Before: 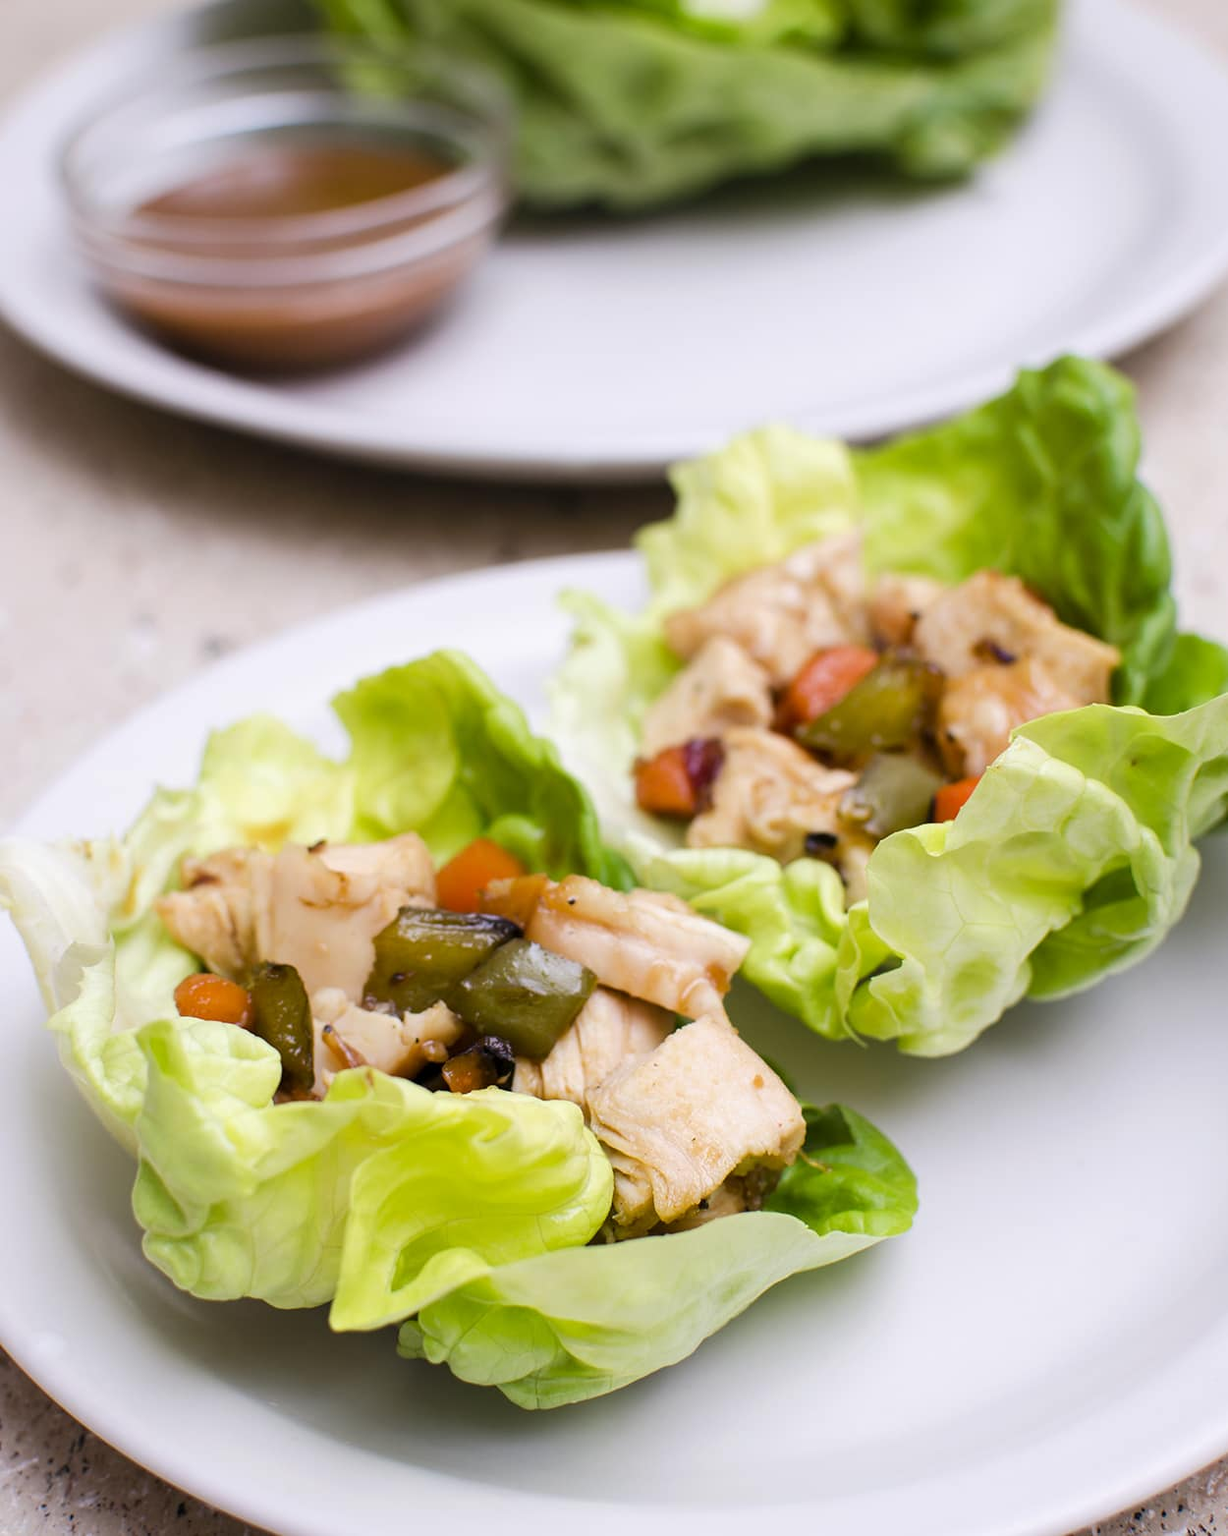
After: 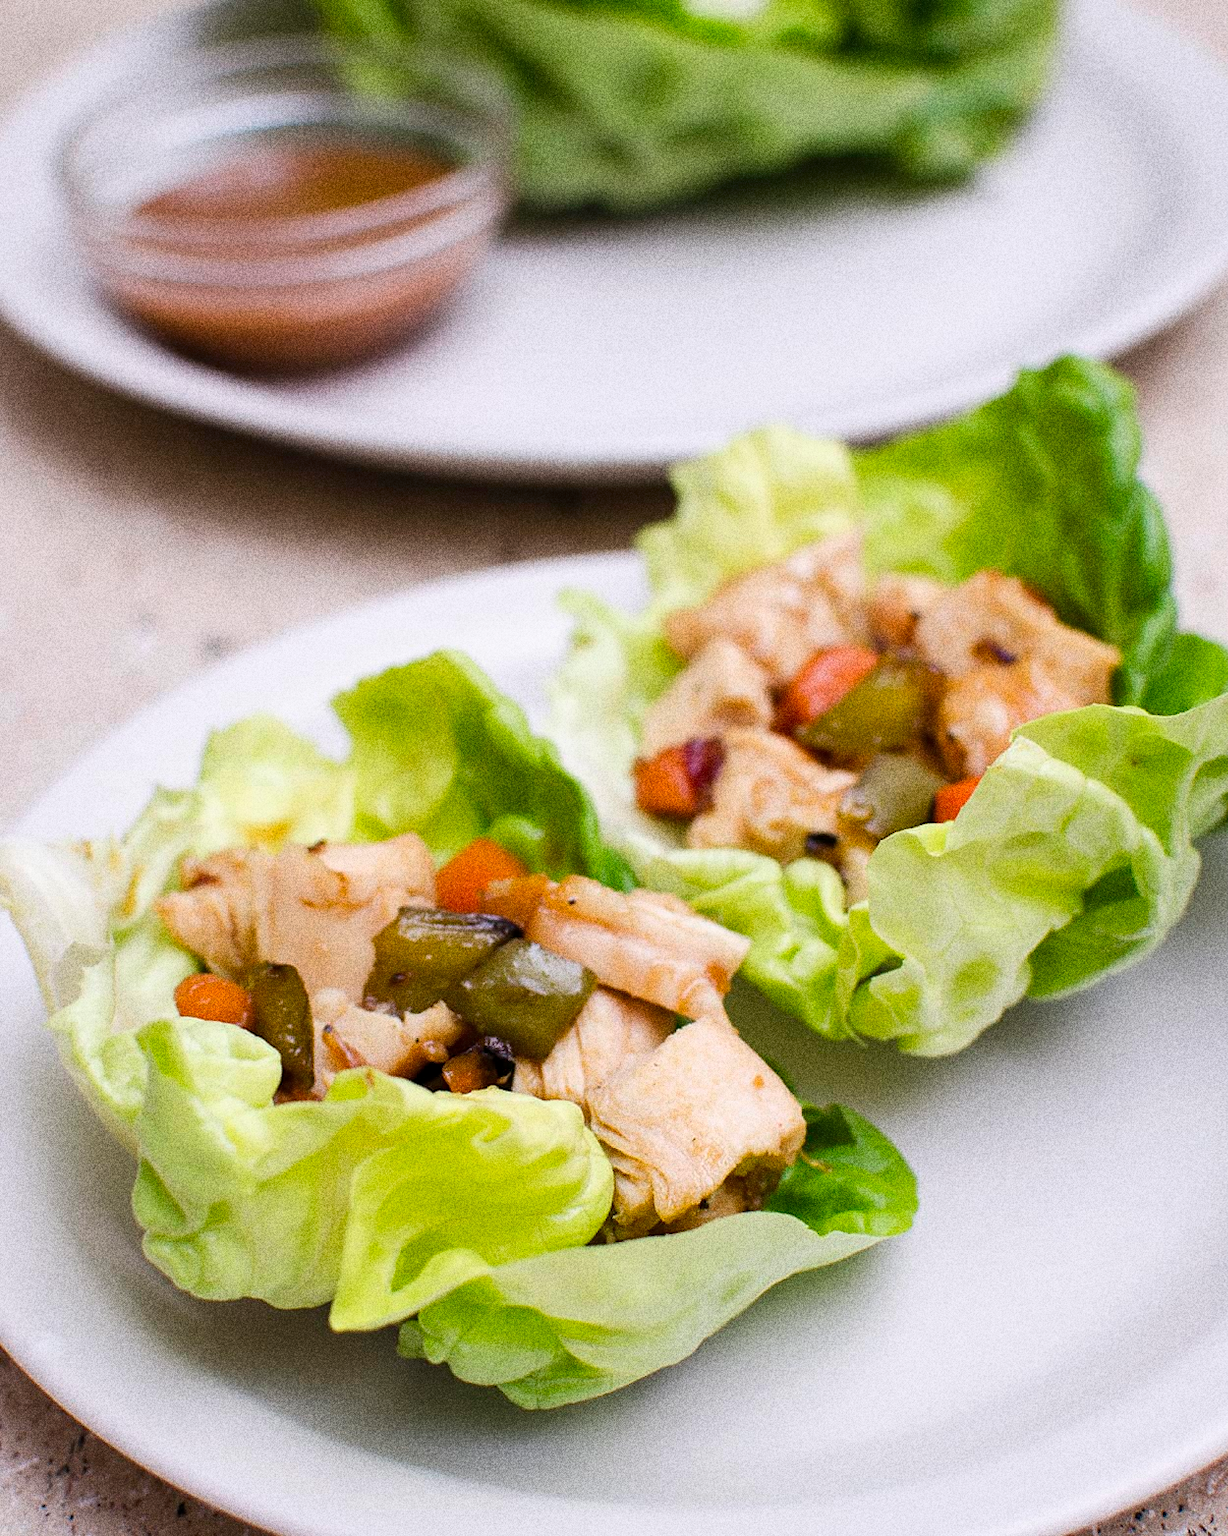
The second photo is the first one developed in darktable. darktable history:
base curve: curves: ch0 [(0, 0) (0.283, 0.295) (1, 1)], preserve colors none
shadows and highlights: shadows 37.27, highlights -28.18, soften with gaussian
grain: coarseness 10.62 ISO, strength 55.56%
